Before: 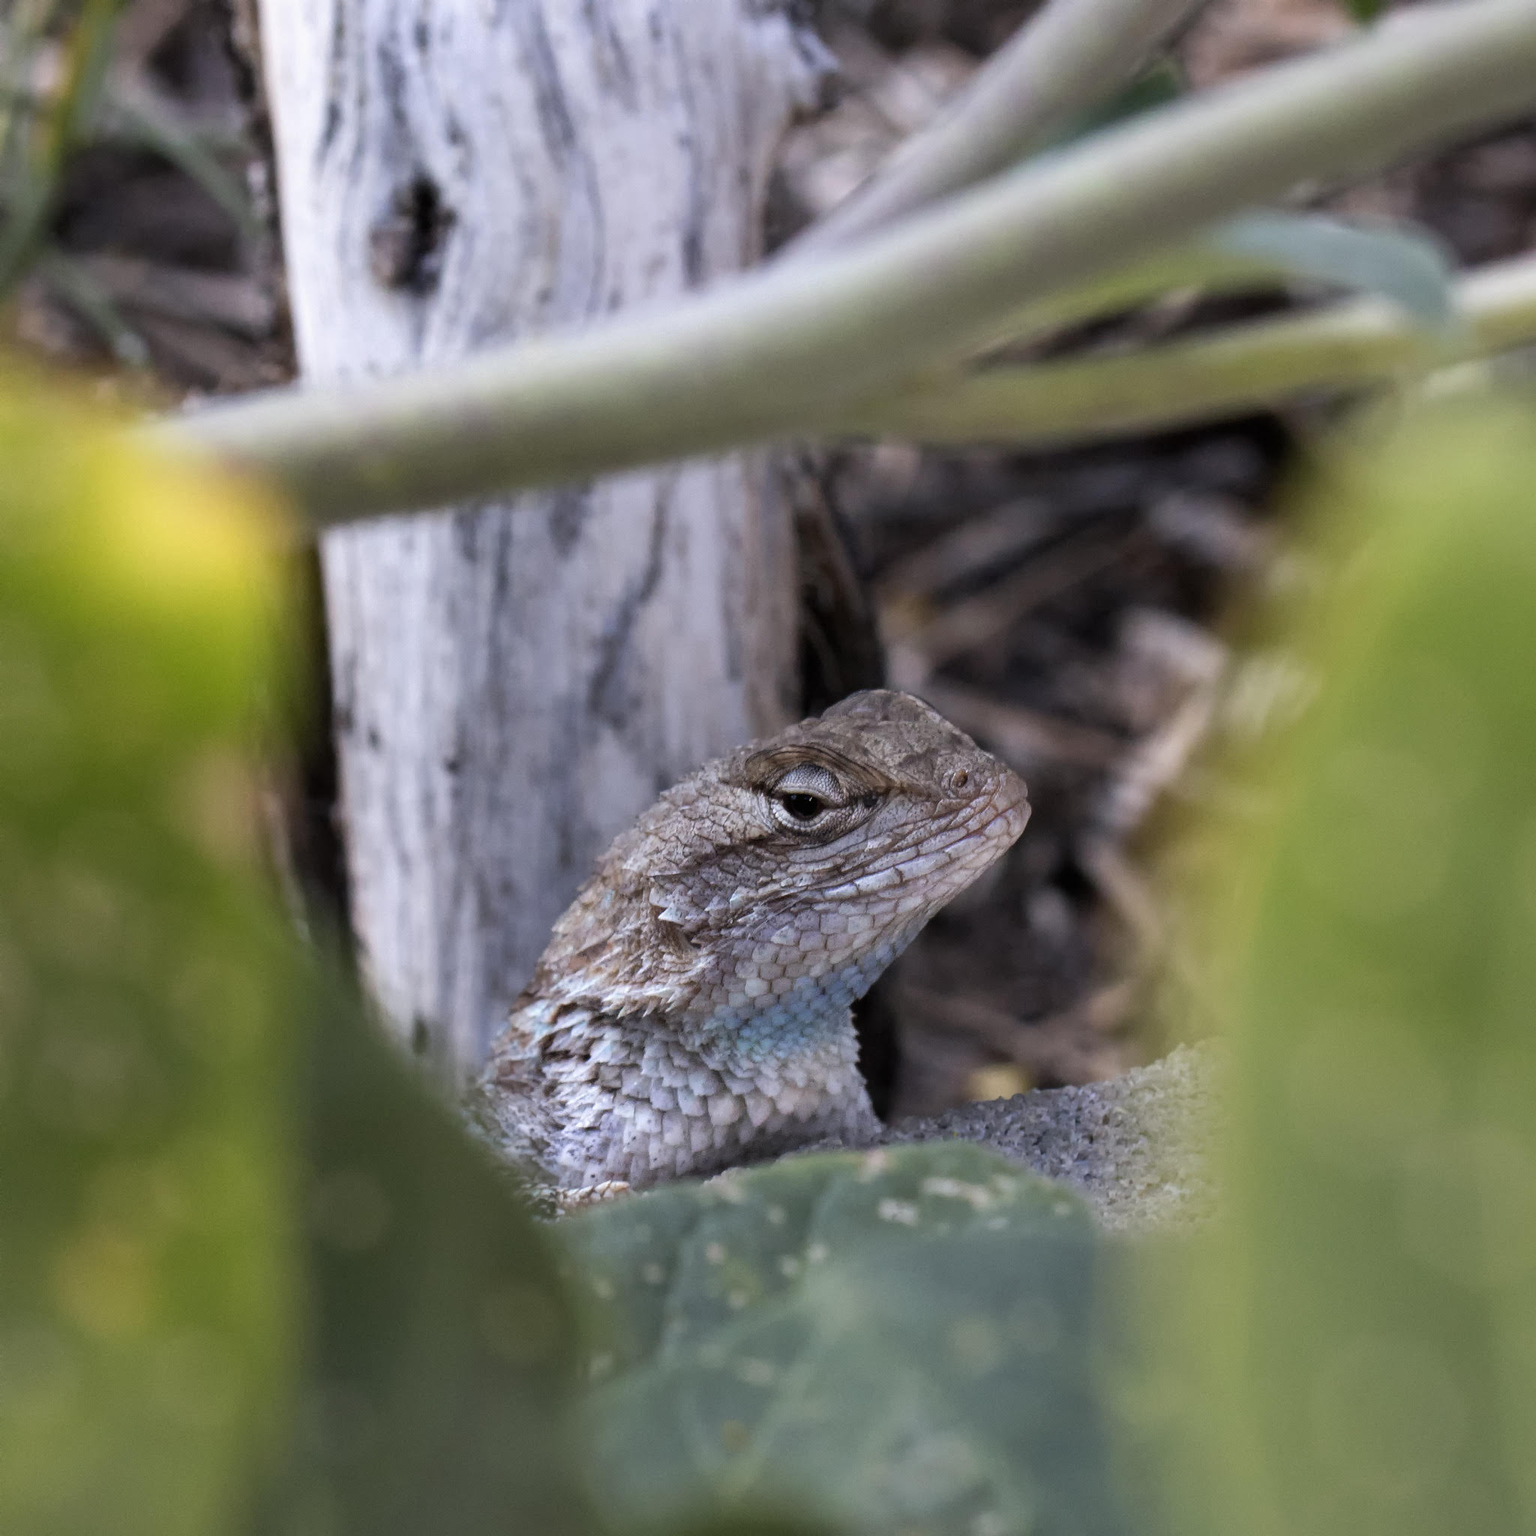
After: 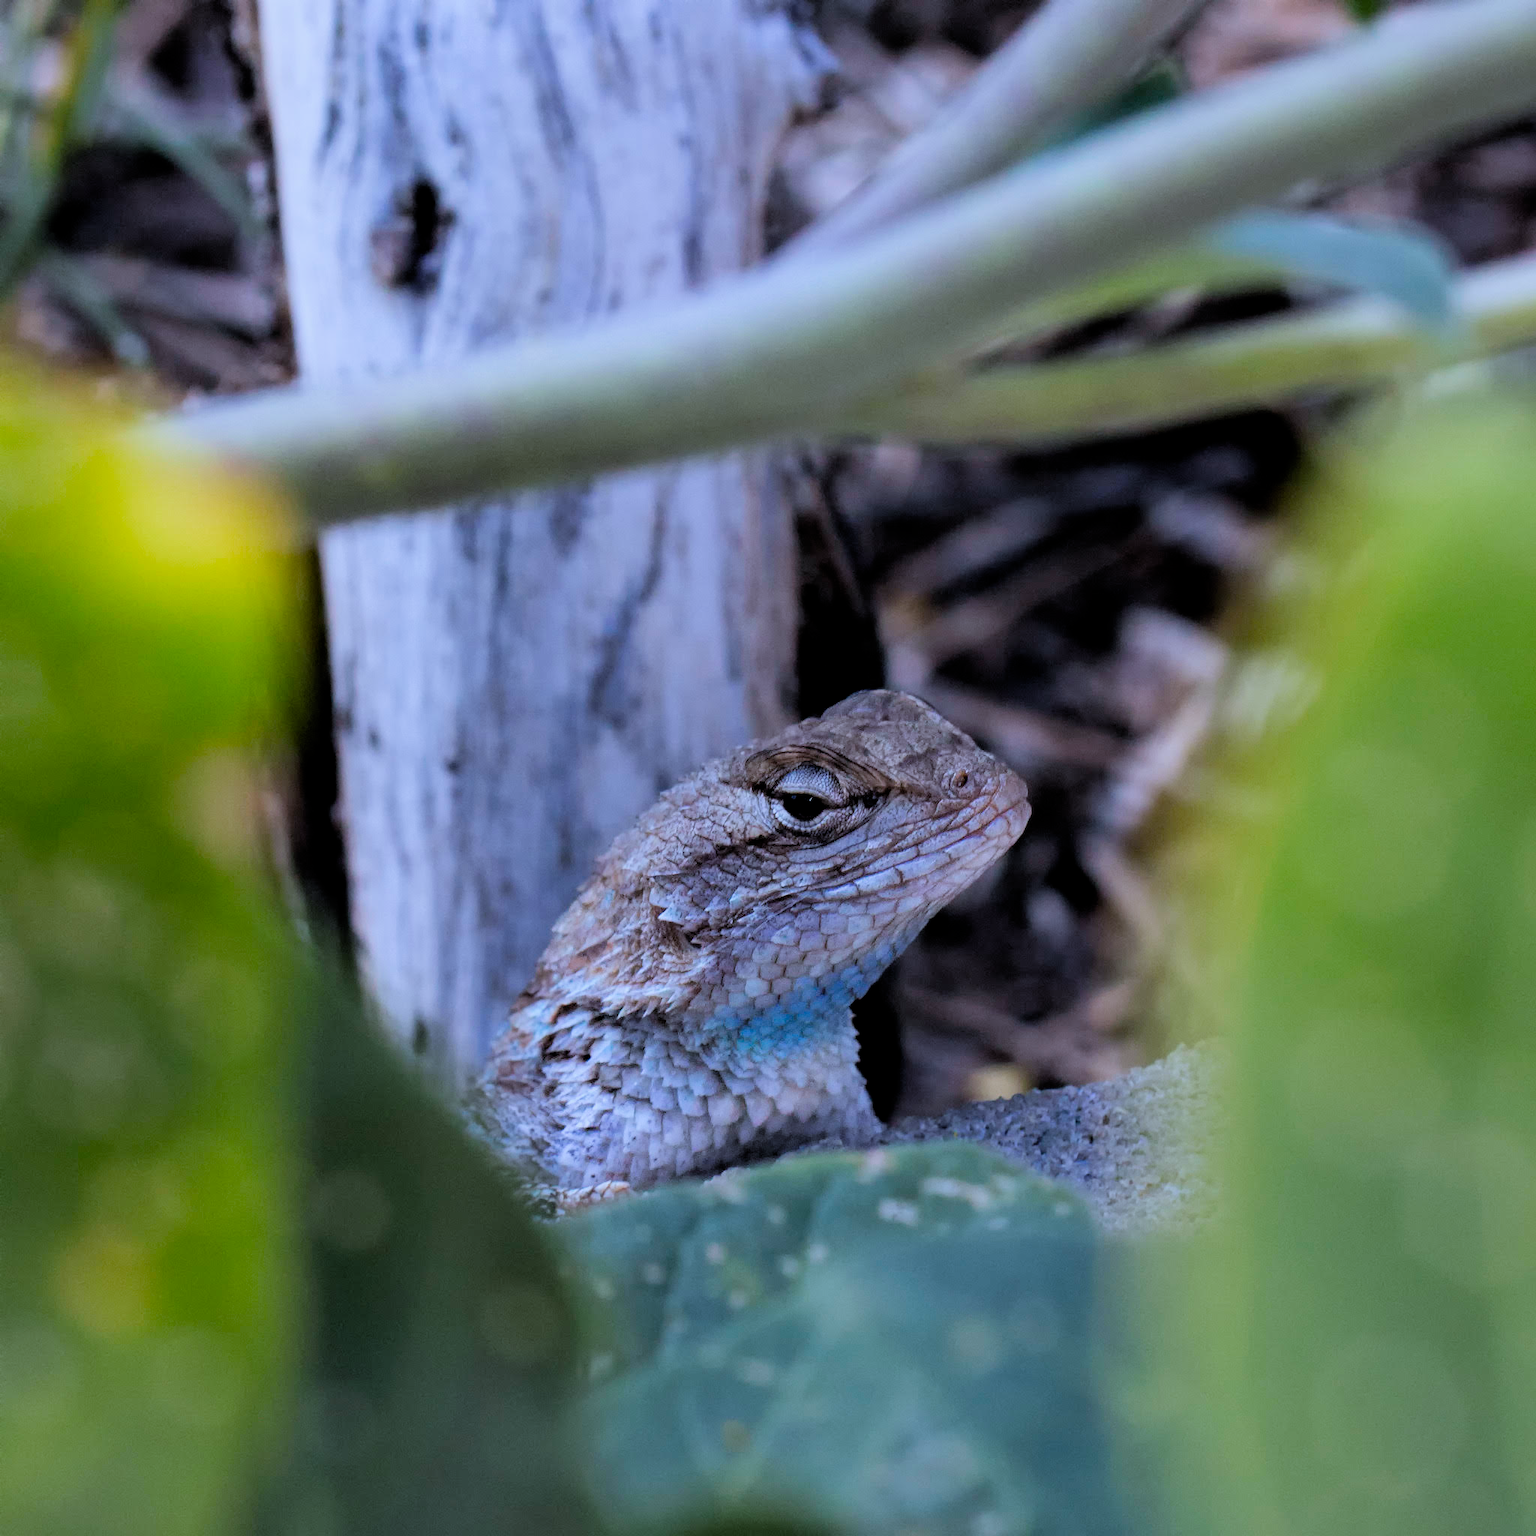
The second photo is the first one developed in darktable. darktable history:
filmic rgb: black relative exposure -7.75 EV, white relative exposure 4.4 EV, threshold 3 EV, target black luminance 0%, hardness 3.76, latitude 50.51%, contrast 1.074, highlights saturation mix 10%, shadows ↔ highlights balance -0.22%, color science v4 (2020), enable highlight reconstruction true
white balance: red 0.948, green 1.02, blue 1.176
